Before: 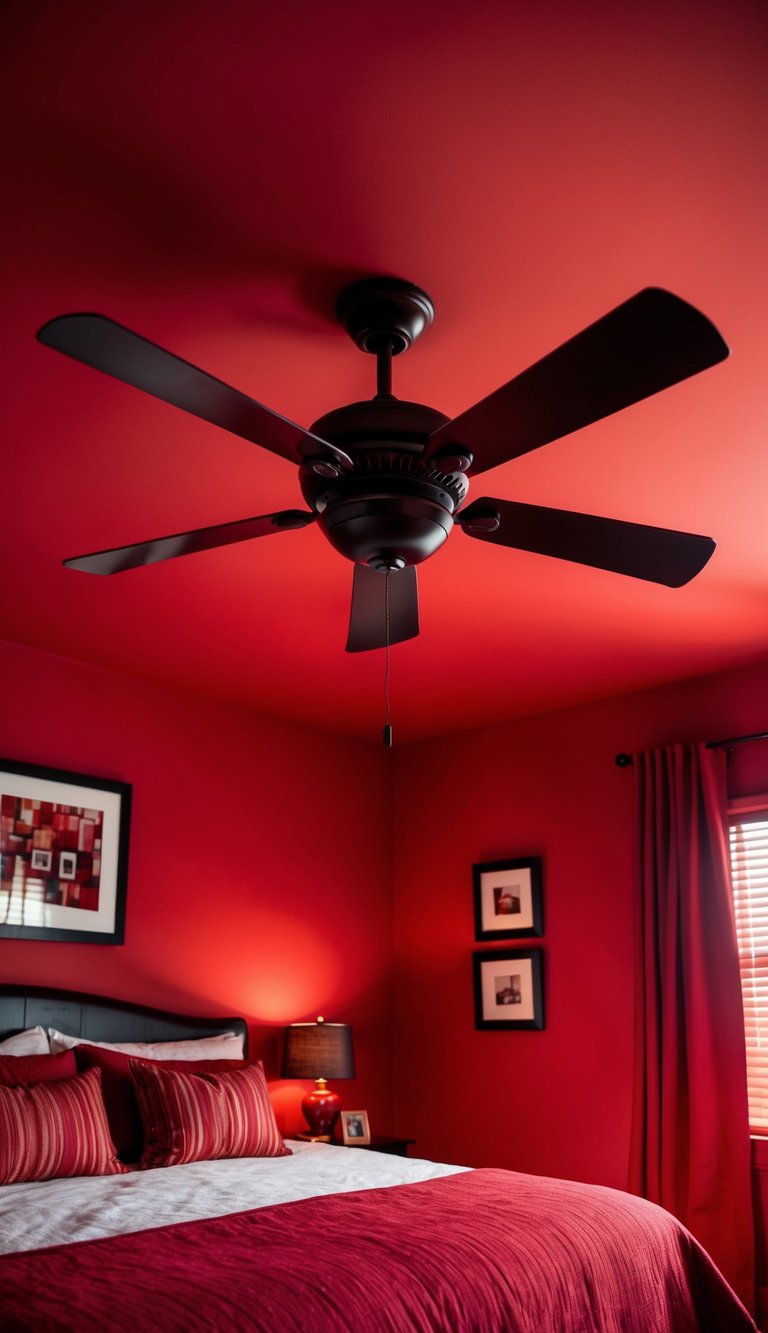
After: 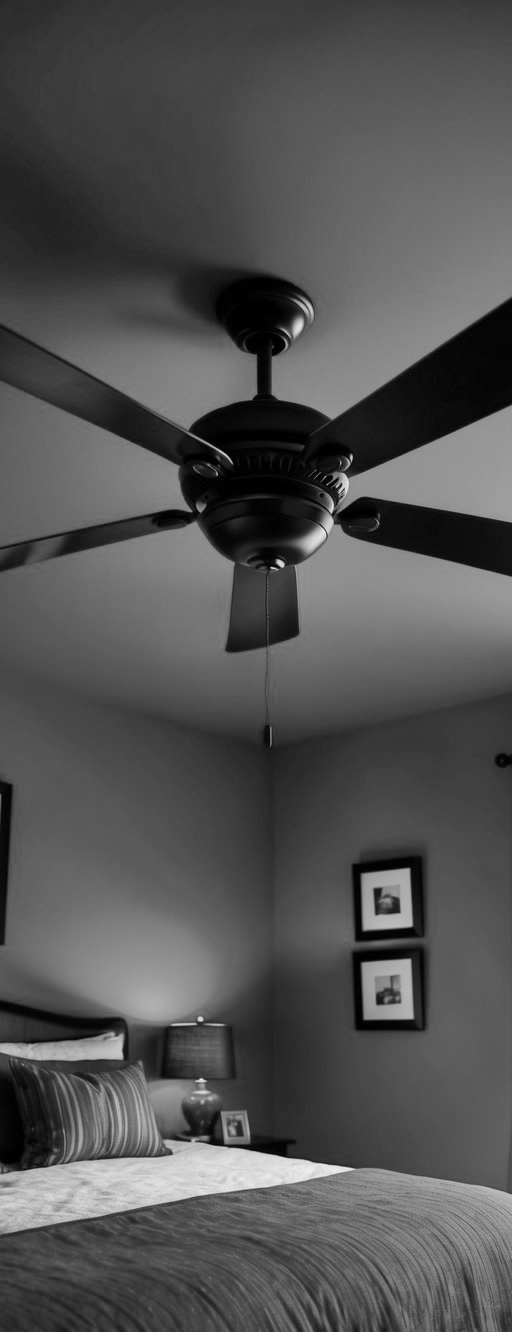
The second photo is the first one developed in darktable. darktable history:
monochrome: on, module defaults
shadows and highlights: low approximation 0.01, soften with gaussian
crop and rotate: left 15.754%, right 17.579%
